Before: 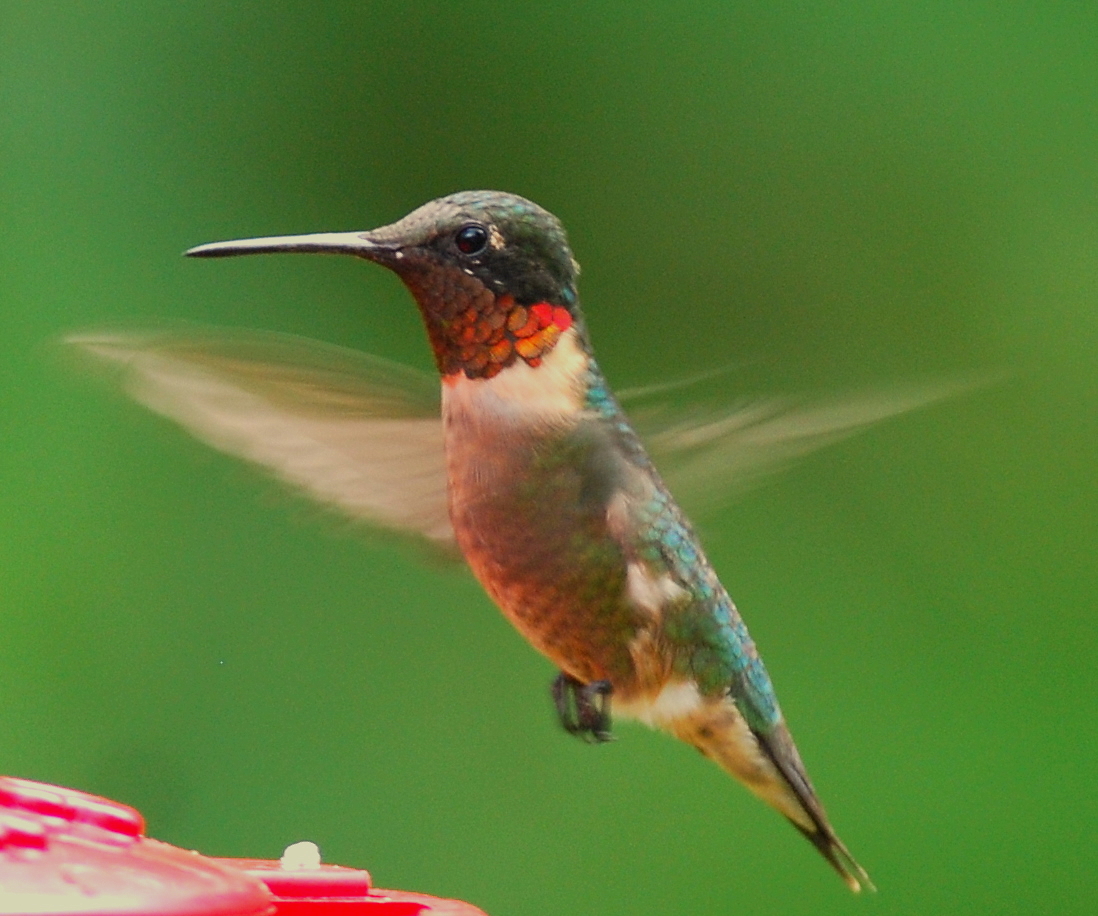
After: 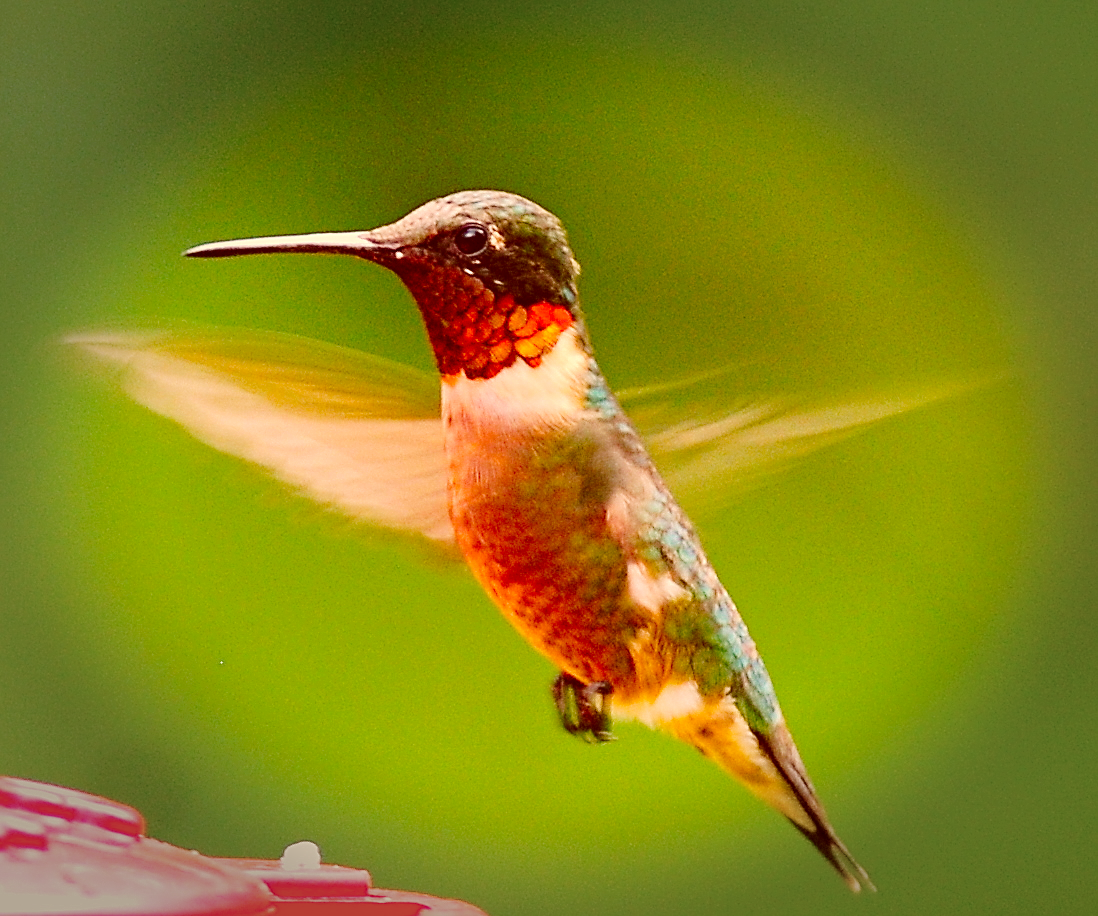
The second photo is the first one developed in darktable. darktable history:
color balance rgb: perceptual saturation grading › global saturation 20%, global vibrance 20%
exposure: black level correction 0.001, exposure 0.5 EV, compensate exposure bias true, compensate highlight preservation false
sharpen: on, module defaults
color calibration: illuminant same as pipeline (D50), adaptation none (bypass)
color correction: highlights a* 9.03, highlights b* 8.71, shadows a* 40, shadows b* 40, saturation 0.8
vignetting: fall-off start 66.7%, fall-off radius 39.74%, brightness -0.576, saturation -0.258, automatic ratio true, width/height ratio 0.671, dithering 16-bit output
tone curve: curves: ch0 [(0, 0) (0.003, 0.049) (0.011, 0.052) (0.025, 0.057) (0.044, 0.069) (0.069, 0.076) (0.1, 0.09) (0.136, 0.111) (0.177, 0.15) (0.224, 0.197) (0.277, 0.267) (0.335, 0.366) (0.399, 0.477) (0.468, 0.561) (0.543, 0.651) (0.623, 0.733) (0.709, 0.804) (0.801, 0.869) (0.898, 0.924) (1, 1)], preserve colors none
haze removal: compatibility mode true, adaptive false
